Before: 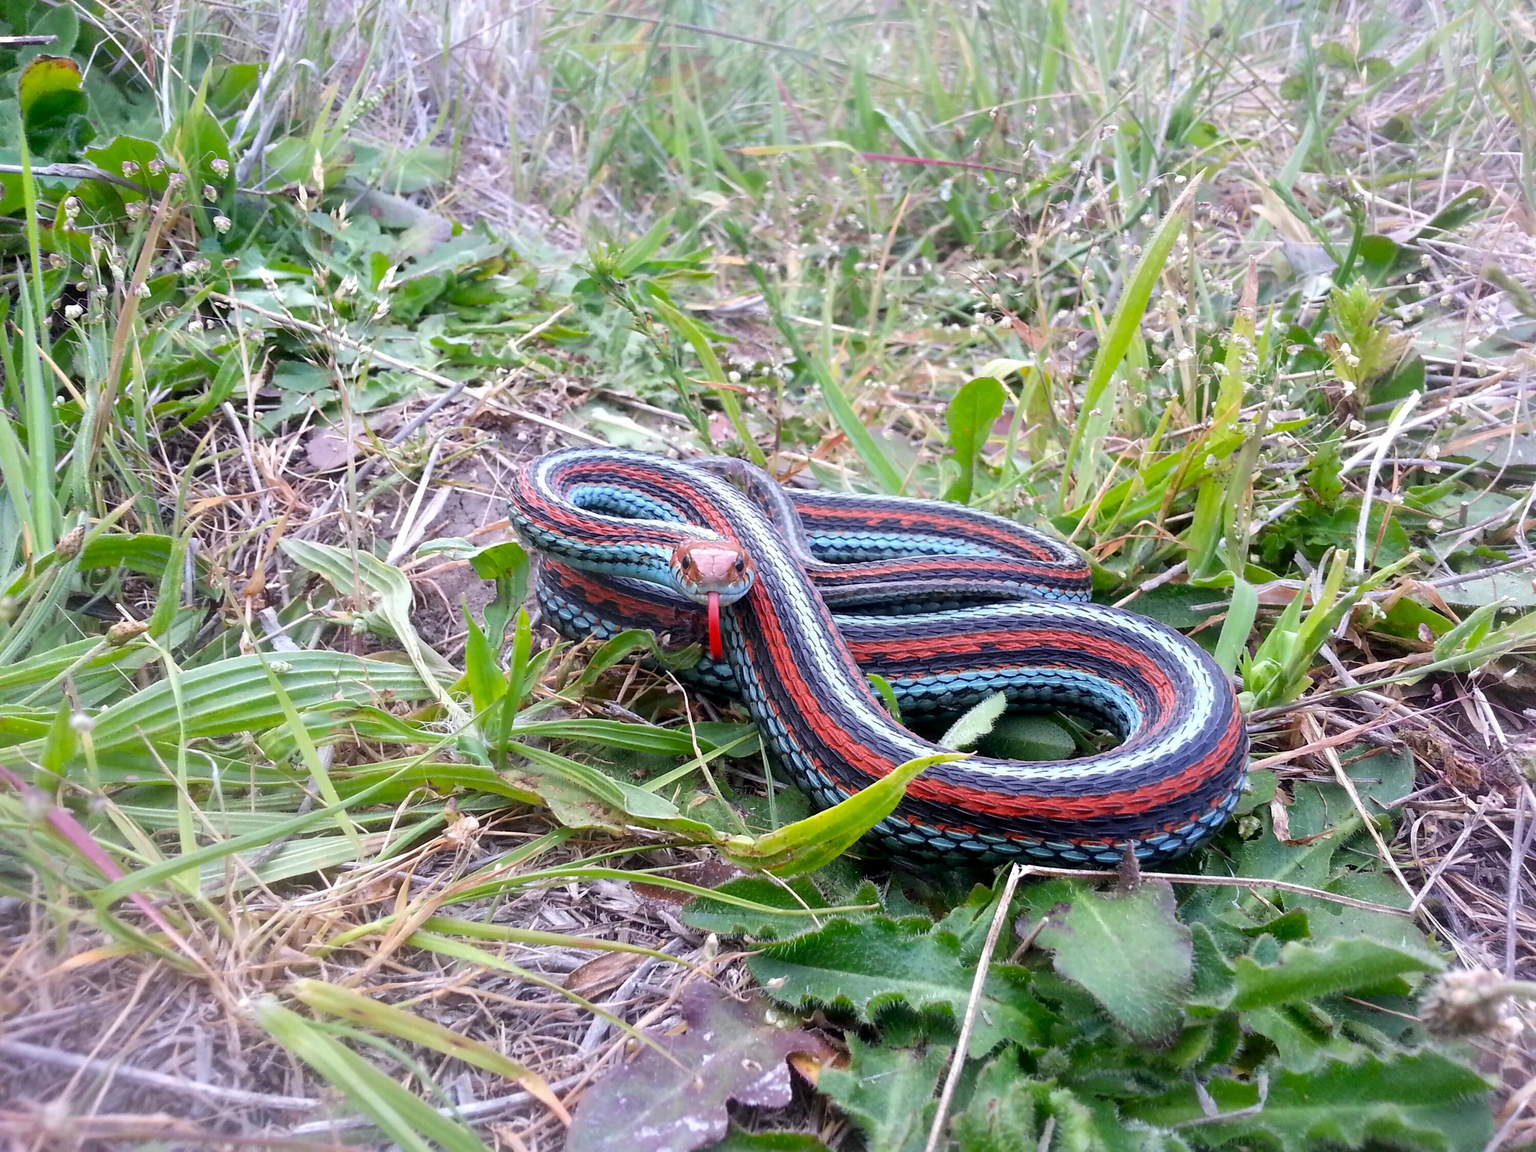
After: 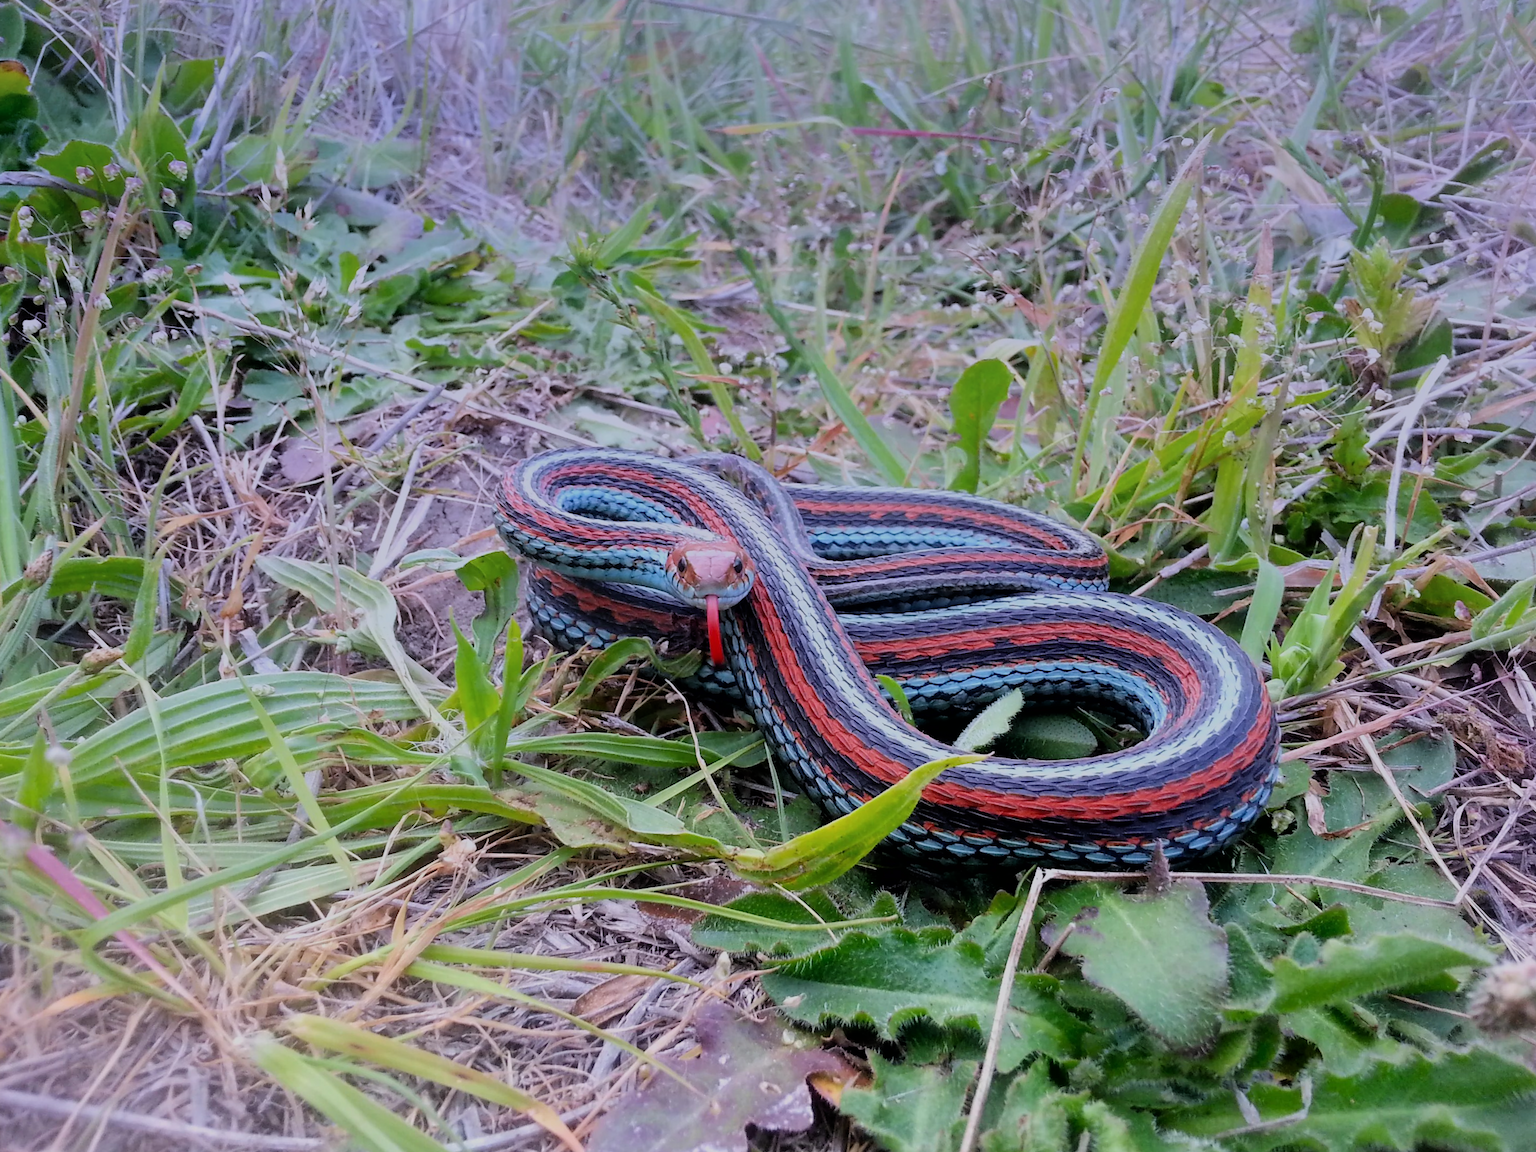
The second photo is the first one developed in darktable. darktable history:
rotate and perspective: rotation -2.12°, lens shift (vertical) 0.009, lens shift (horizontal) -0.008, automatic cropping original format, crop left 0.036, crop right 0.964, crop top 0.05, crop bottom 0.959
filmic rgb: black relative exposure -7.65 EV, white relative exposure 4.56 EV, hardness 3.61, color science v6 (2022)
graduated density: hue 238.83°, saturation 50%
